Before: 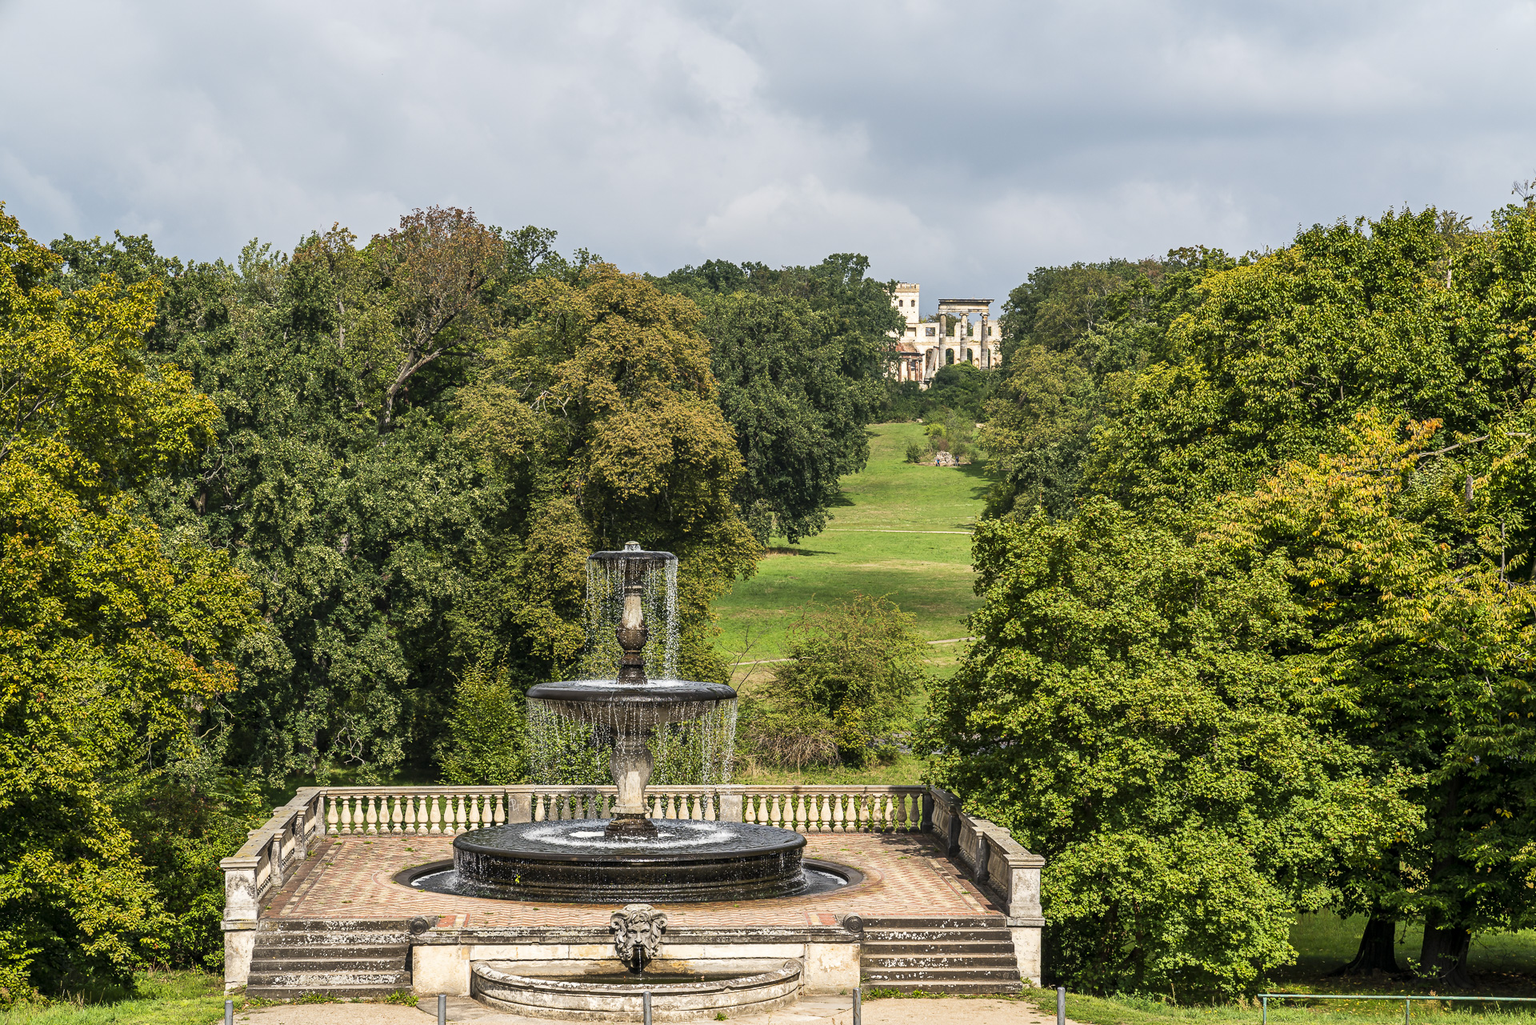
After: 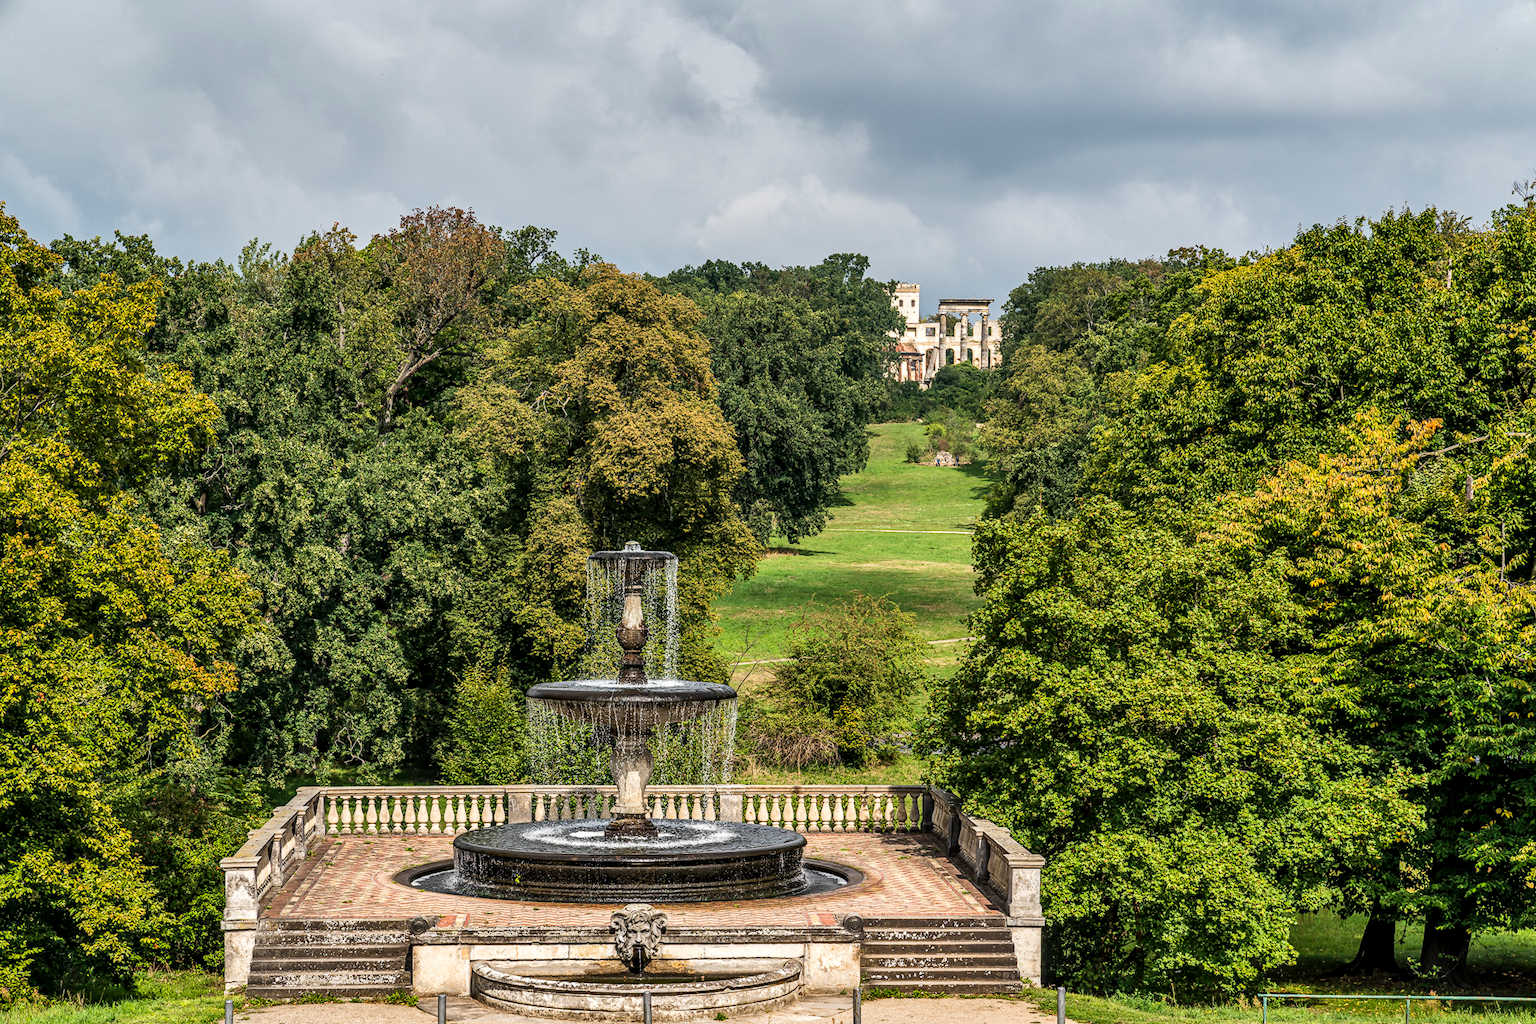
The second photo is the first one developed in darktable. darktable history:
local contrast: detail 130%
shadows and highlights: soften with gaussian
